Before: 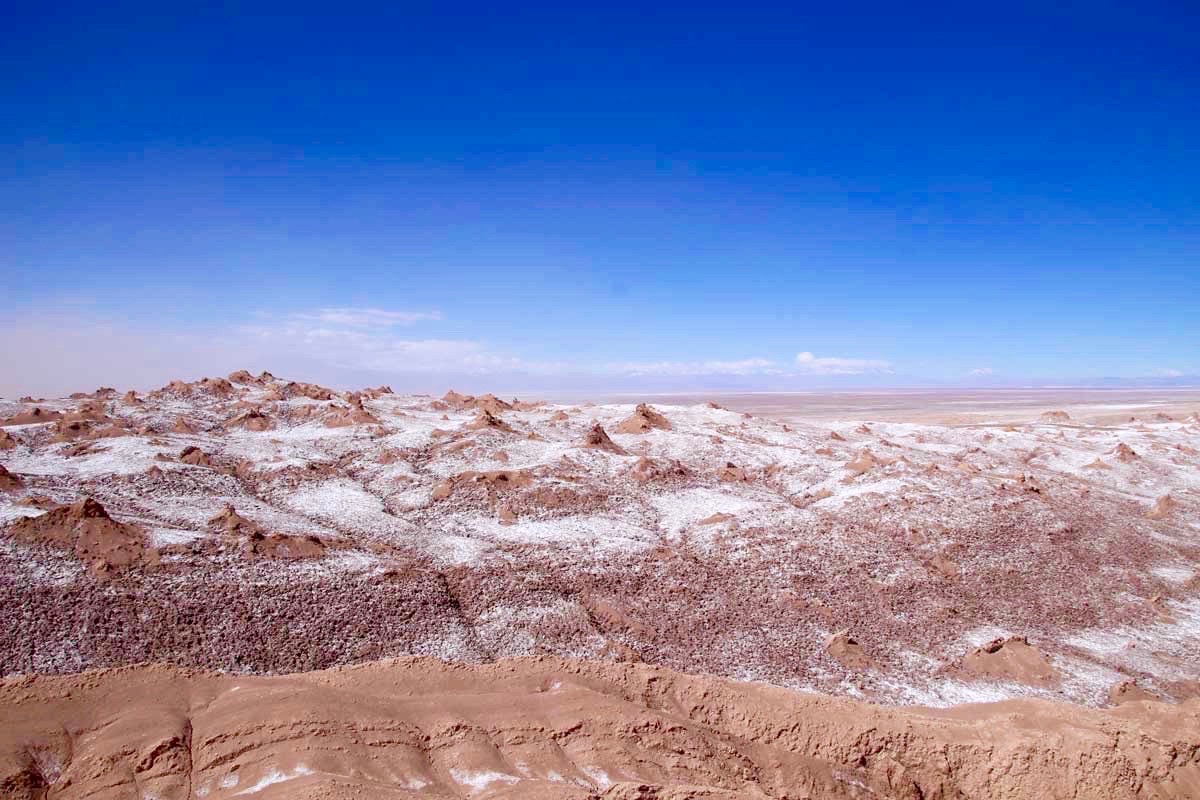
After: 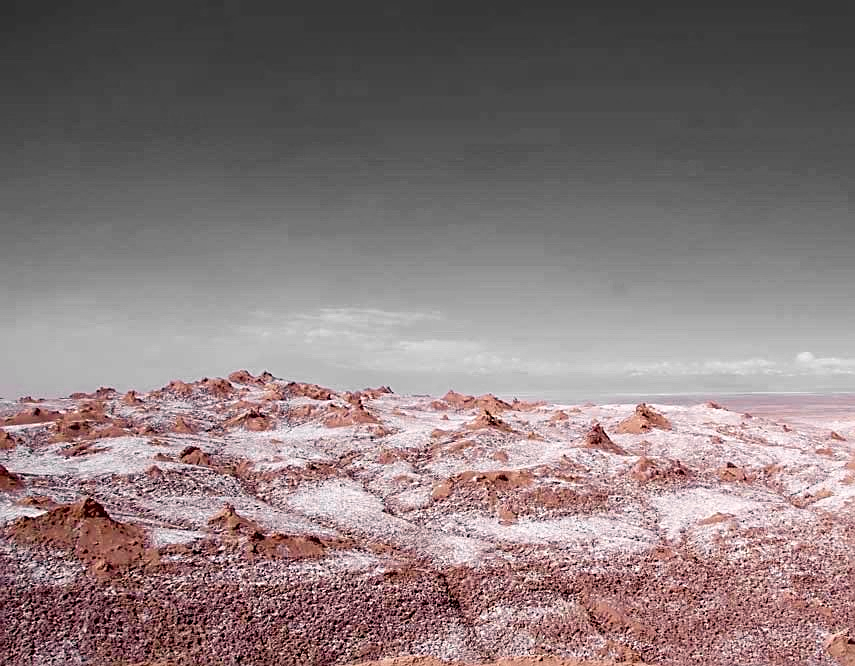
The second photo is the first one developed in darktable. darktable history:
color balance rgb: highlights gain › chroma 1.693%, highlights gain › hue 55.39°, perceptual saturation grading › global saturation 9.66%
crop: right 28.731%, bottom 16.657%
sharpen: on, module defaults
color zones: curves: ch0 [(0, 0.447) (0.184, 0.543) (0.323, 0.476) (0.429, 0.445) (0.571, 0.443) (0.714, 0.451) (0.857, 0.452) (1, 0.447)]; ch1 [(0, 0.464) (0.176, 0.46) (0.287, 0.177) (0.429, 0.002) (0.571, 0) (0.714, 0) (0.857, 0) (1, 0.464)]
